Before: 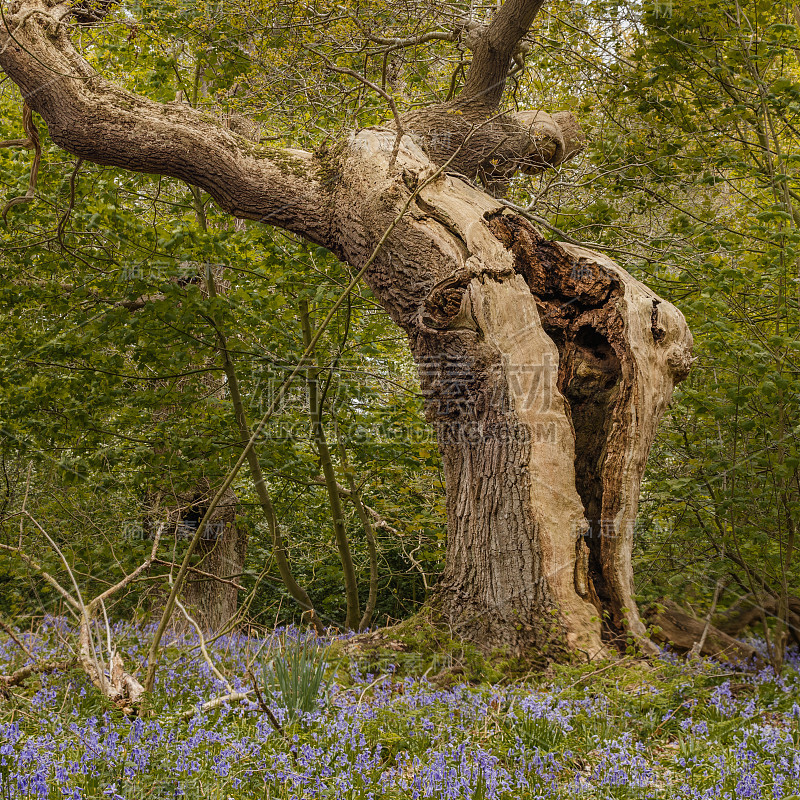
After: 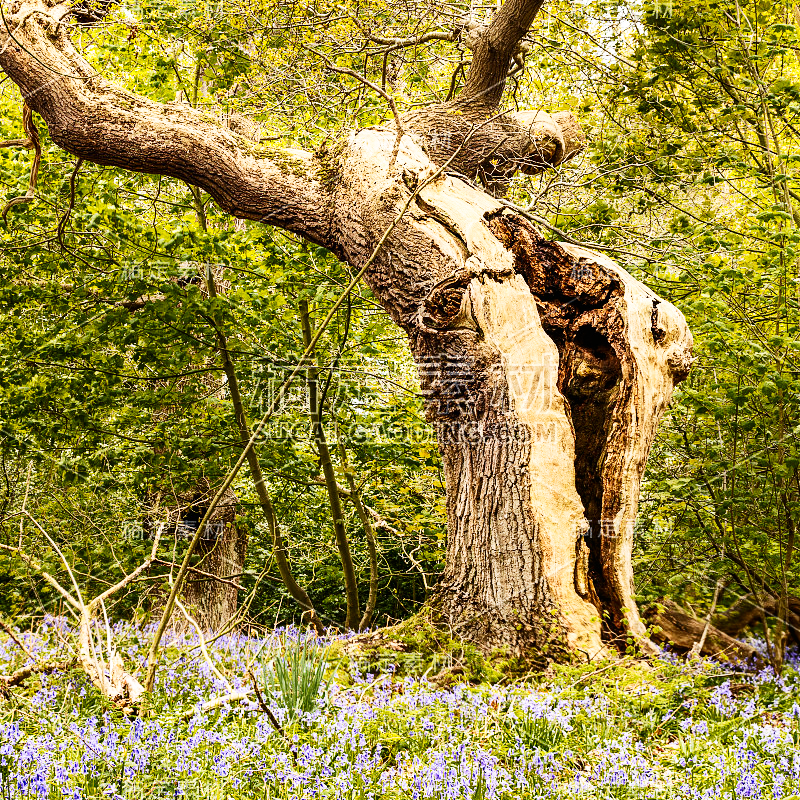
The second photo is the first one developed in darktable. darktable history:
contrast brightness saturation: contrast 0.22
base curve: curves: ch0 [(0, 0) (0.007, 0.004) (0.027, 0.03) (0.046, 0.07) (0.207, 0.54) (0.442, 0.872) (0.673, 0.972) (1, 1)], preserve colors none
